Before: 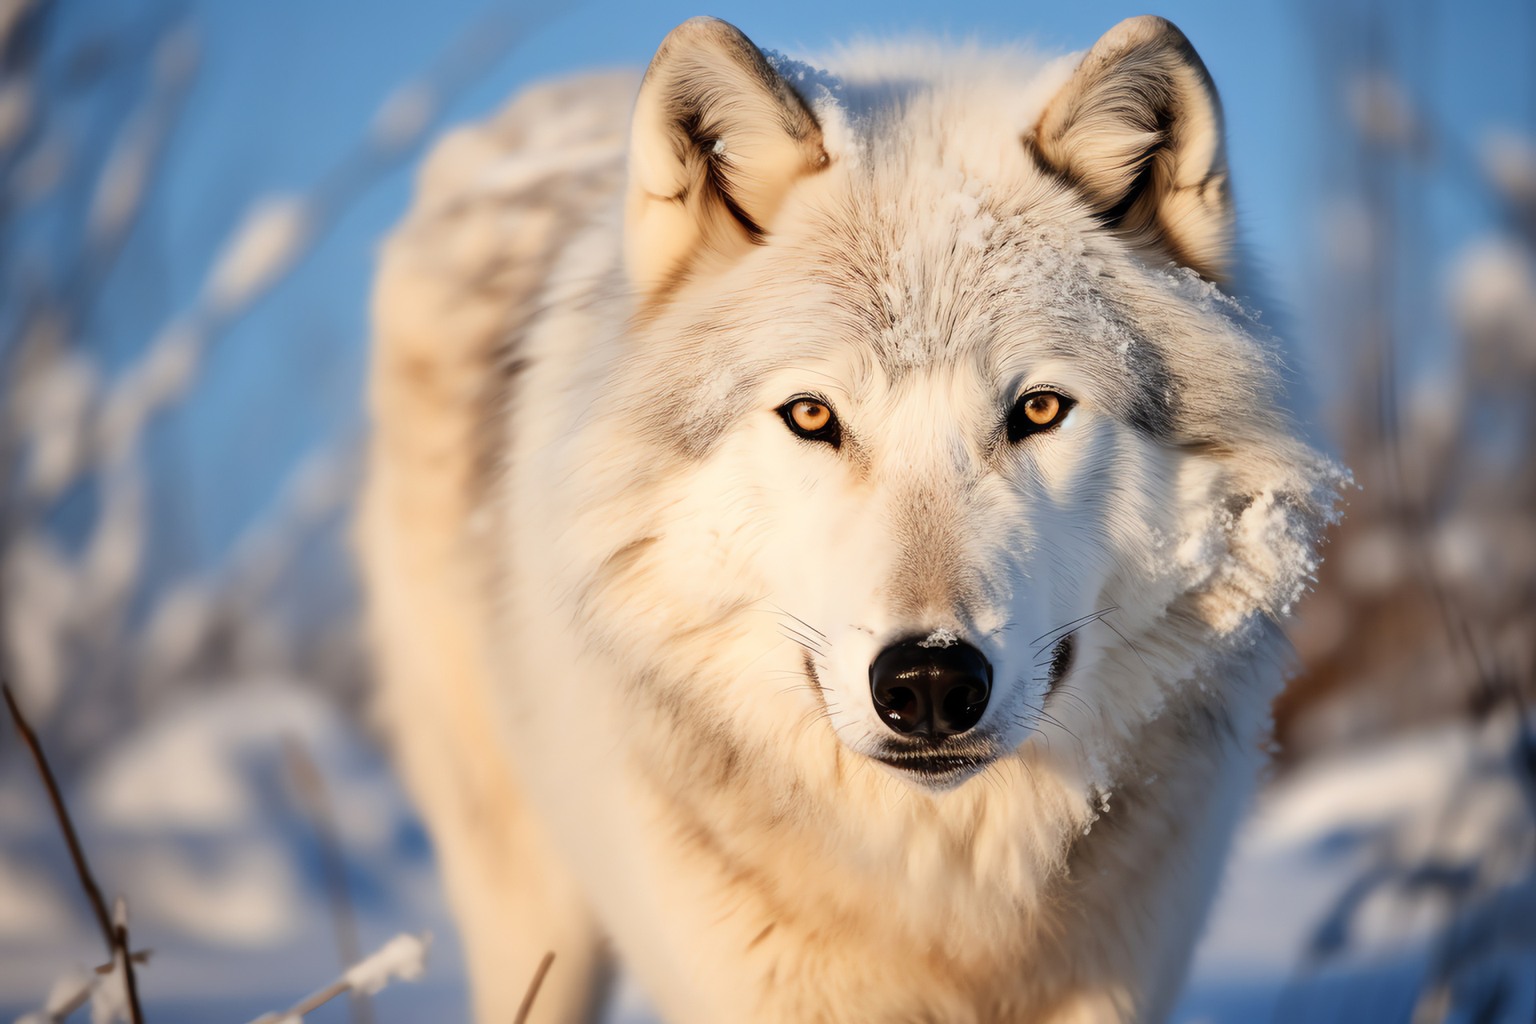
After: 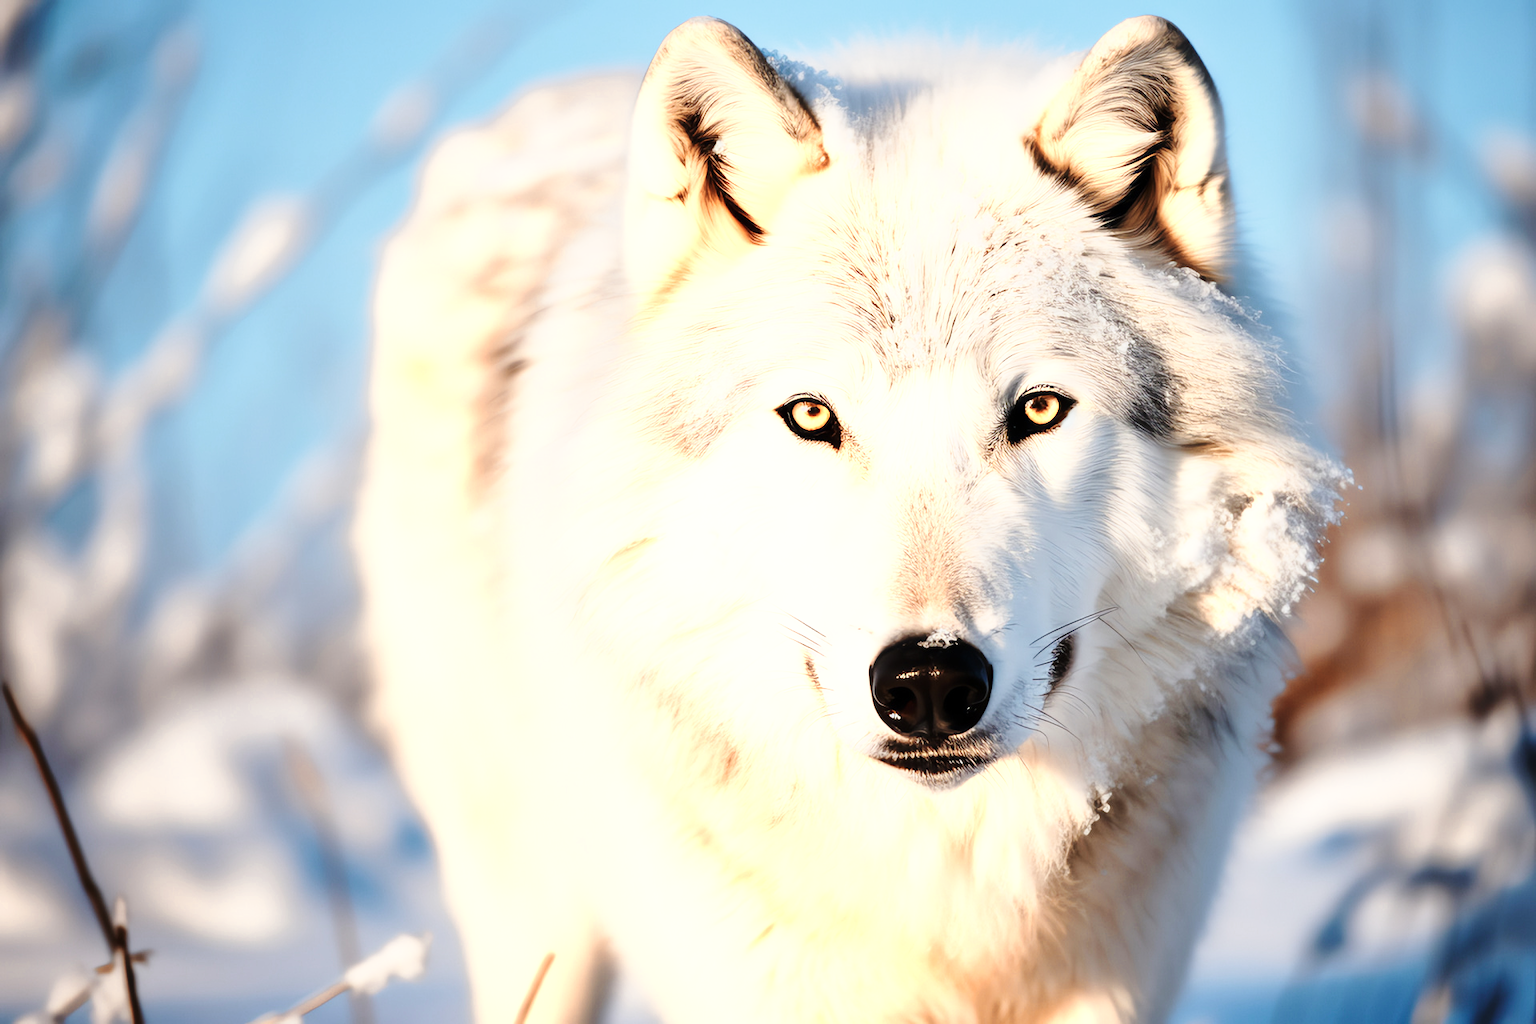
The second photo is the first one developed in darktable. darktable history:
base curve: curves: ch0 [(0, 0) (0.028, 0.03) (0.121, 0.232) (0.46, 0.748) (0.859, 0.968) (1, 1)], preserve colors none
color zones: curves: ch0 [(0.018, 0.548) (0.224, 0.64) (0.425, 0.447) (0.675, 0.575) (0.732, 0.579)]; ch1 [(0.066, 0.487) (0.25, 0.5) (0.404, 0.43) (0.75, 0.421) (0.956, 0.421)]; ch2 [(0.044, 0.561) (0.215, 0.465) (0.399, 0.544) (0.465, 0.548) (0.614, 0.447) (0.724, 0.43) (0.882, 0.623) (0.956, 0.632)]
